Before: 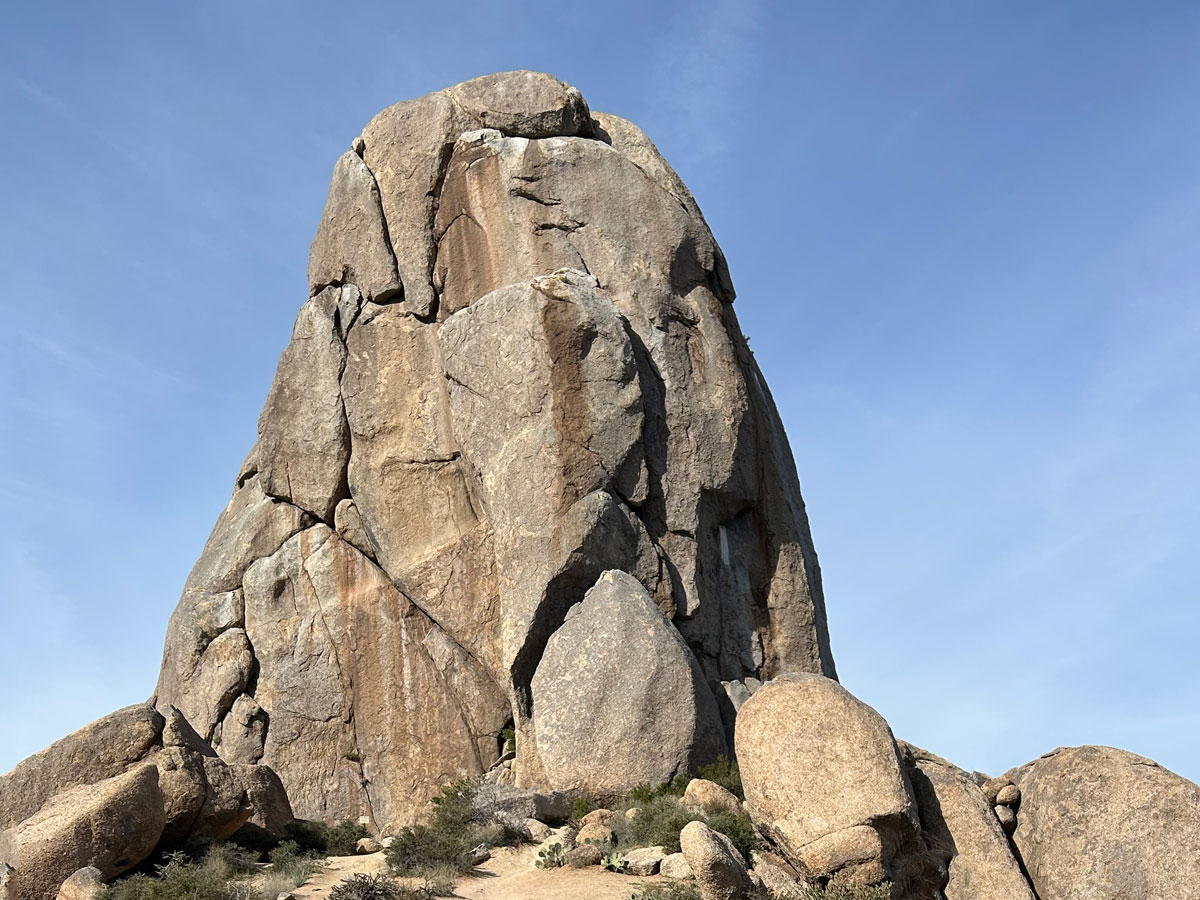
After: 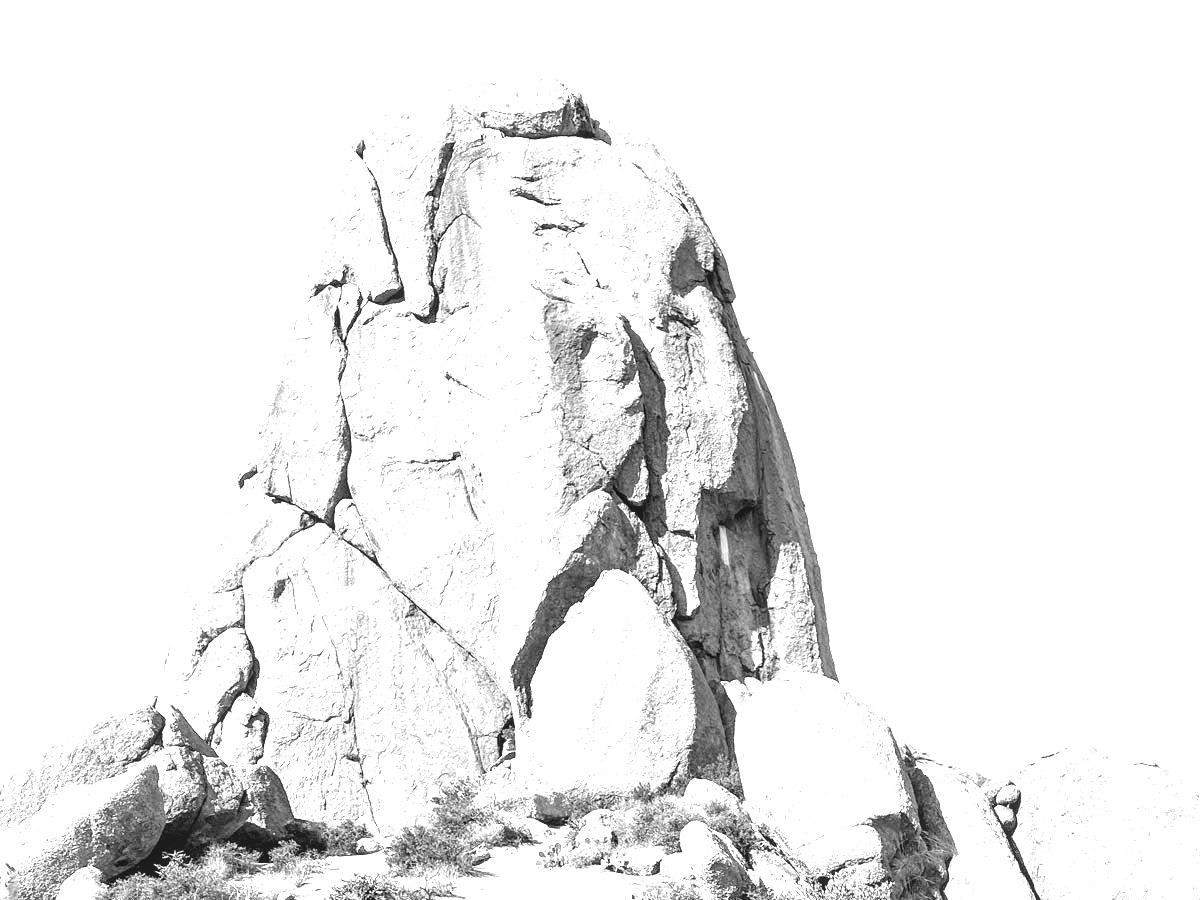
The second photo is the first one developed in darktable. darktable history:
local contrast: on, module defaults
exposure: black level correction 0.001, exposure 1.998 EV, compensate exposure bias true, compensate highlight preservation false
color calibration: output gray [0.18, 0.41, 0.41, 0], illuminant same as pipeline (D50), adaptation XYZ, x 0.346, y 0.358, temperature 5024.21 K
tone equalizer: -8 EV -0.378 EV, -7 EV -0.355 EV, -6 EV -0.331 EV, -5 EV -0.247 EV, -3 EV 0.214 EV, -2 EV 0.331 EV, -1 EV 0.371 EV, +0 EV 0.441 EV
